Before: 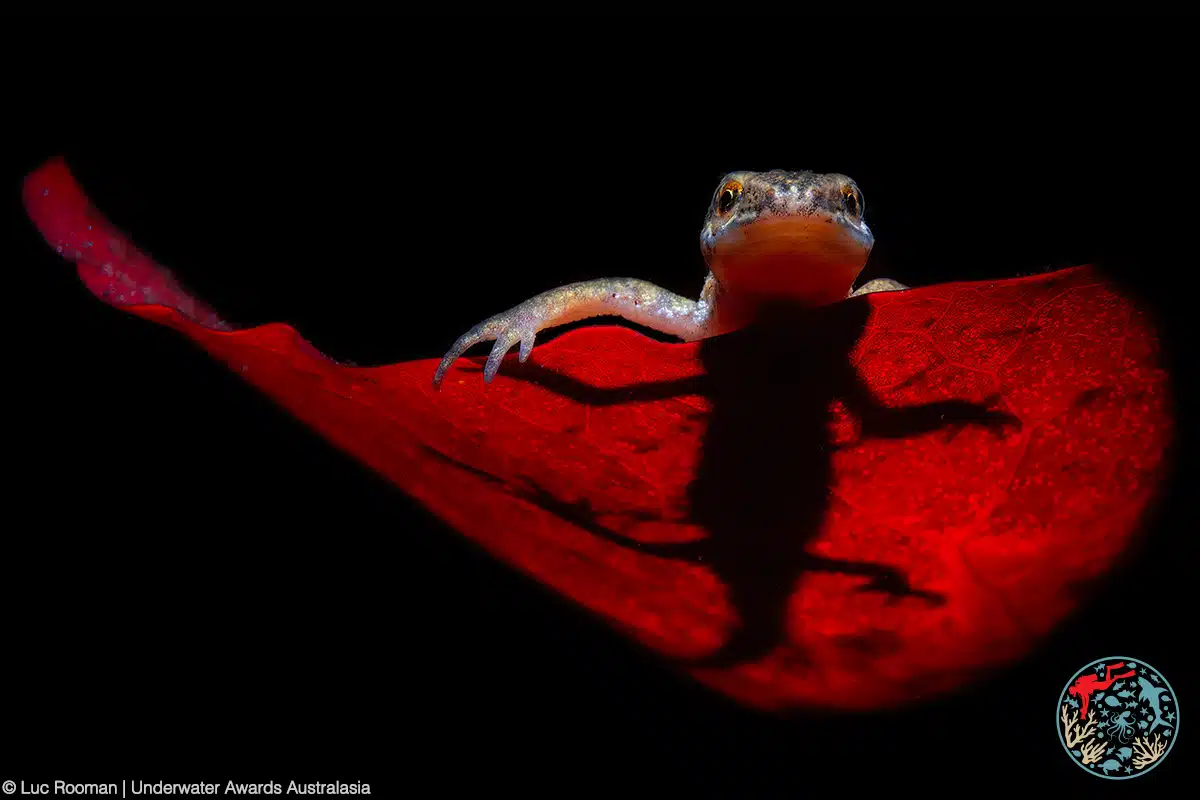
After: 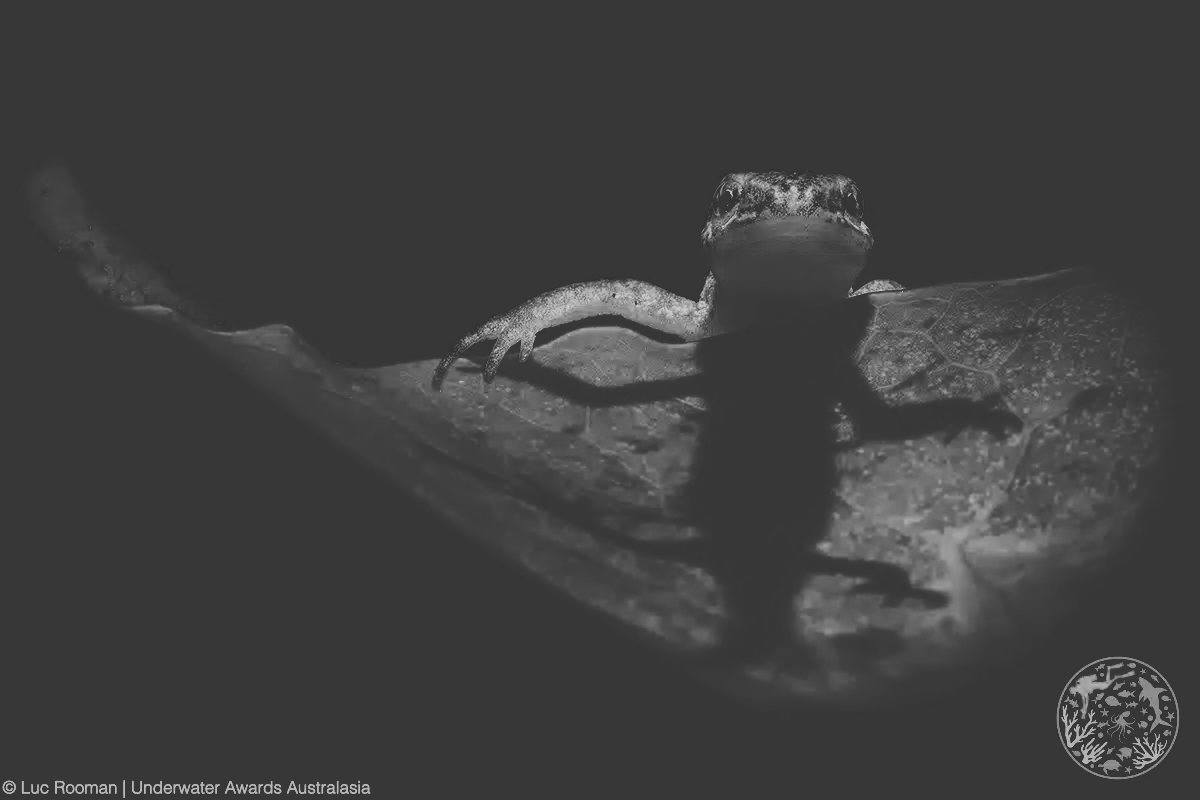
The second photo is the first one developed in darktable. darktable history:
color zones: curves: ch0 [(0.004, 0.588) (0.116, 0.636) (0.259, 0.476) (0.423, 0.464) (0.75, 0.5)]; ch1 [(0, 0) (0.143, 0) (0.286, 0) (0.429, 0) (0.571, 0) (0.714, 0) (0.857, 0)]
tone curve: curves: ch0 [(0, 0.23) (0.125, 0.207) (0.245, 0.227) (0.736, 0.695) (1, 0.824)], color space Lab, independent channels, preserve colors none
